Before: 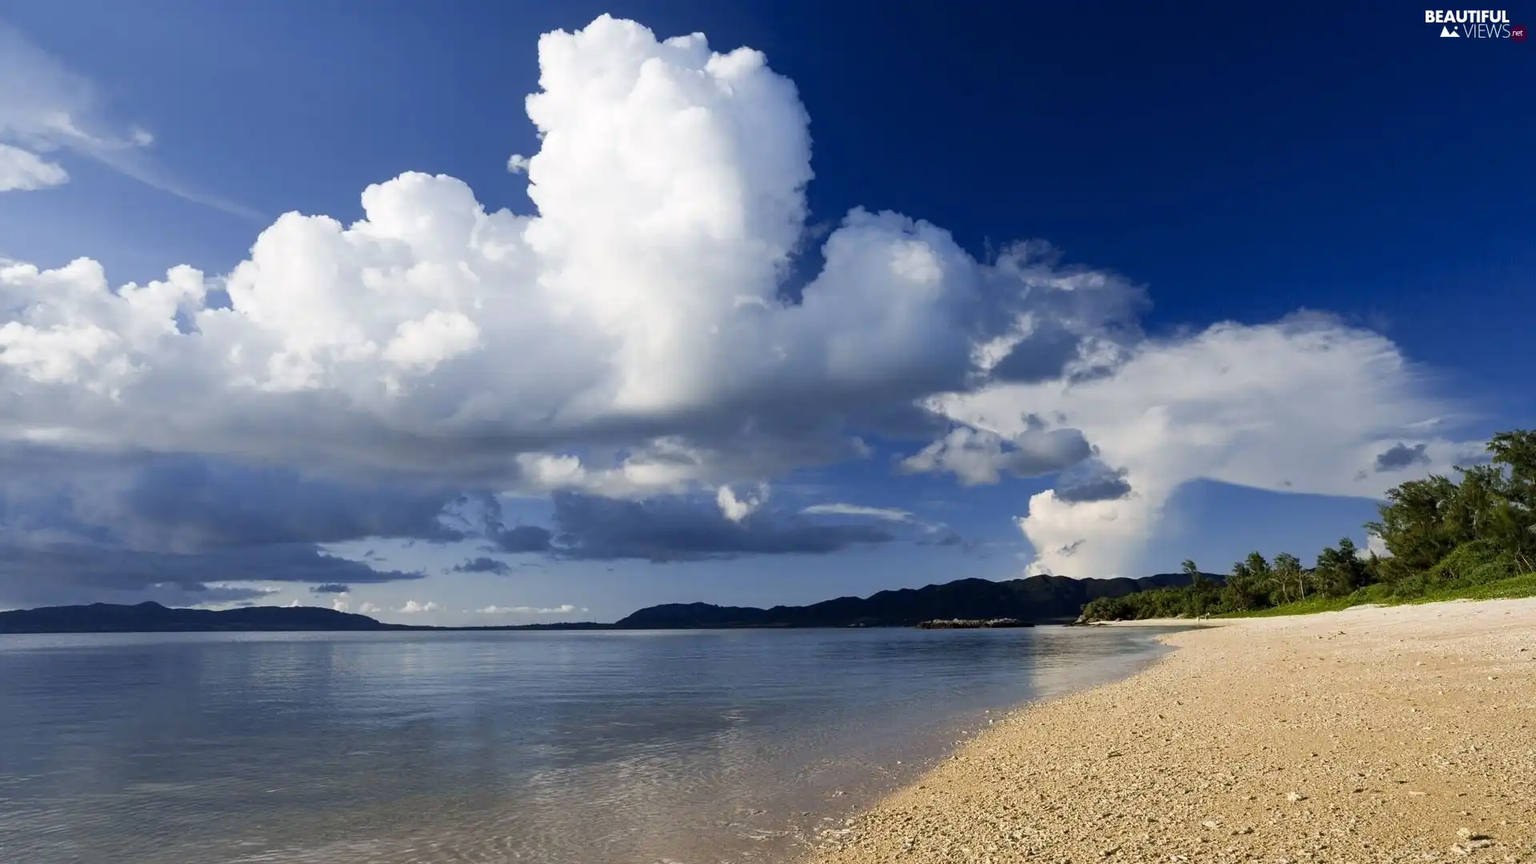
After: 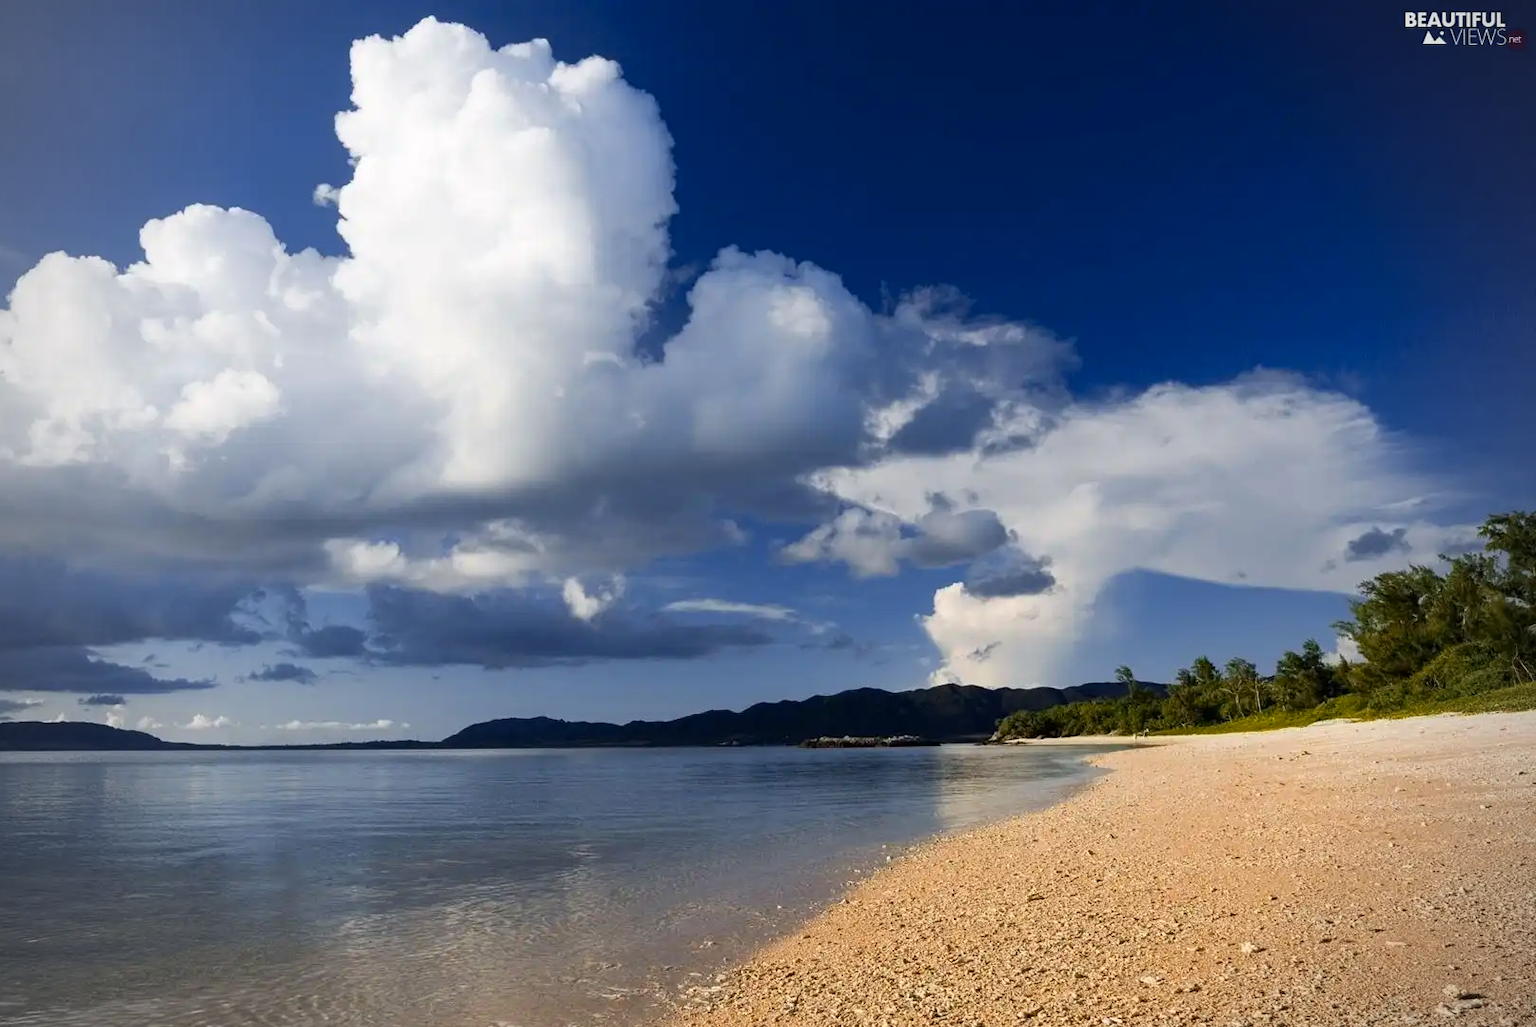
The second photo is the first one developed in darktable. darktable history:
crop: left 15.931%
color zones: curves: ch1 [(0.24, 0.634) (0.75, 0.5)]; ch2 [(0.253, 0.437) (0.745, 0.491)]
vignetting: on, module defaults
